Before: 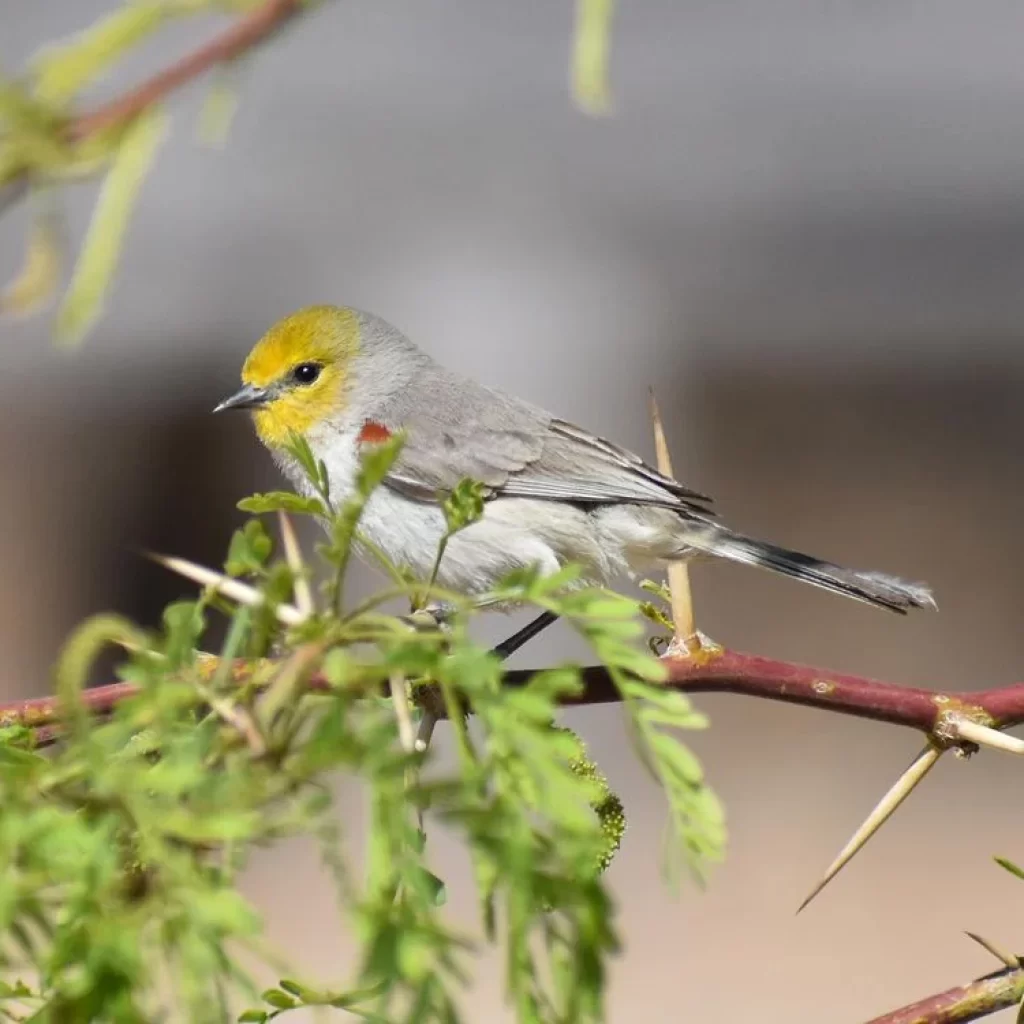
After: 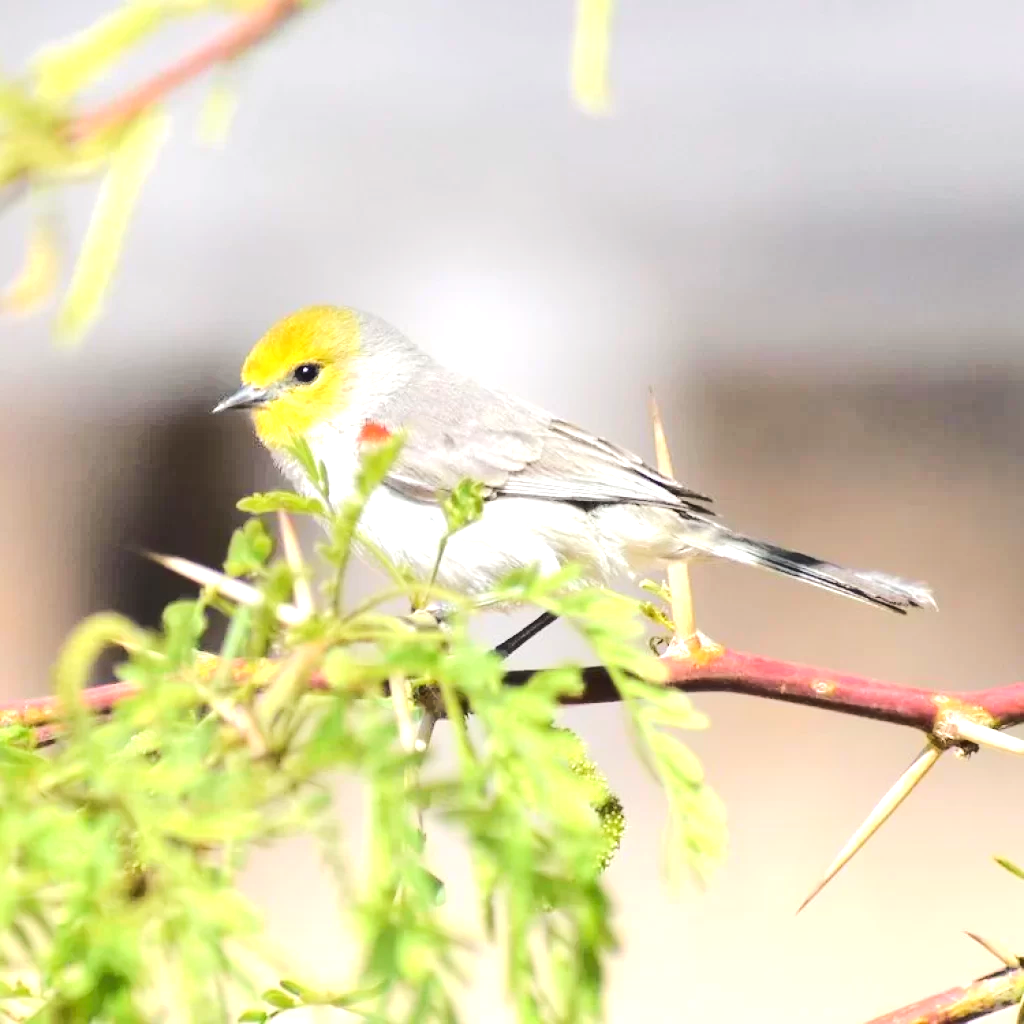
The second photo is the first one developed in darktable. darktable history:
tone equalizer: on, module defaults
rgb curve: curves: ch0 [(0, 0) (0.284, 0.292) (0.505, 0.644) (1, 1)]; ch1 [(0, 0) (0.284, 0.292) (0.505, 0.644) (1, 1)]; ch2 [(0, 0) (0.284, 0.292) (0.505, 0.644) (1, 1)], compensate middle gray true
exposure: black level correction 0, exposure 1.1 EV, compensate highlight preservation false
